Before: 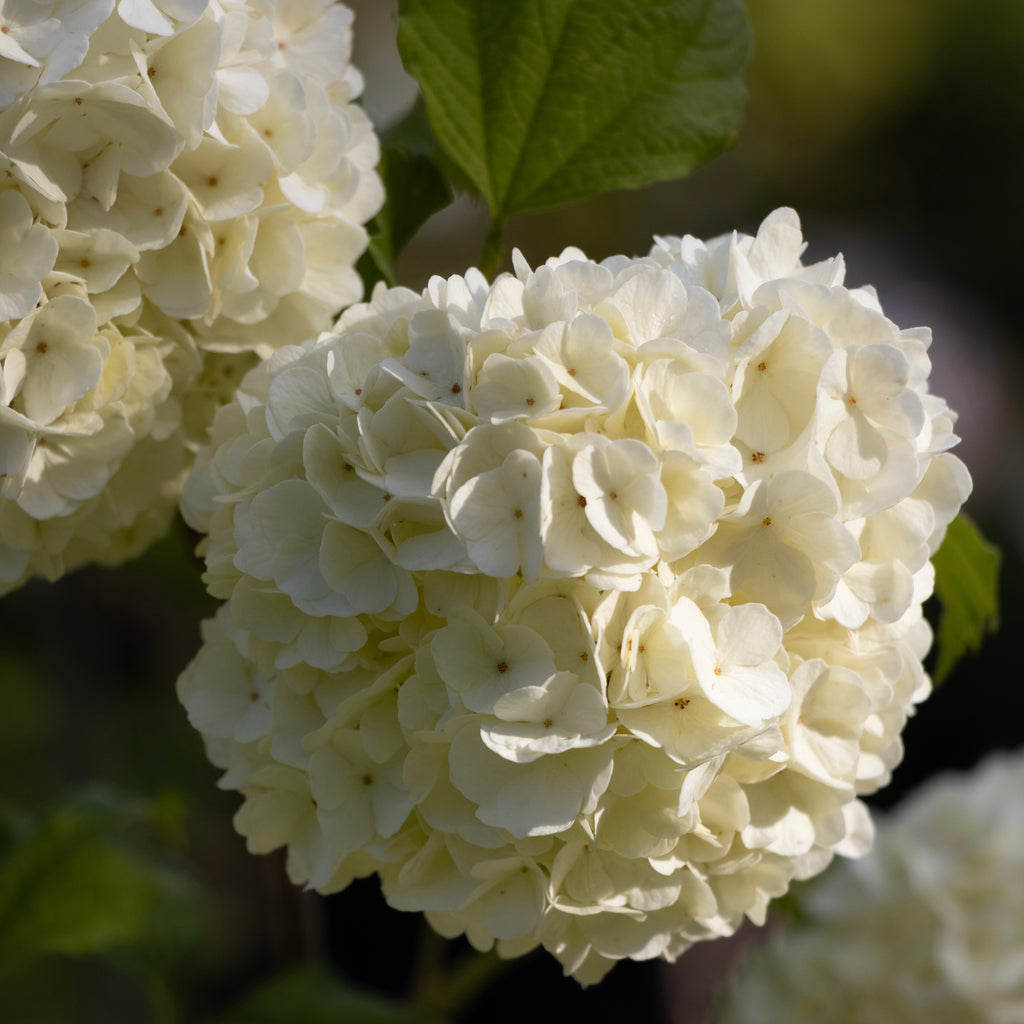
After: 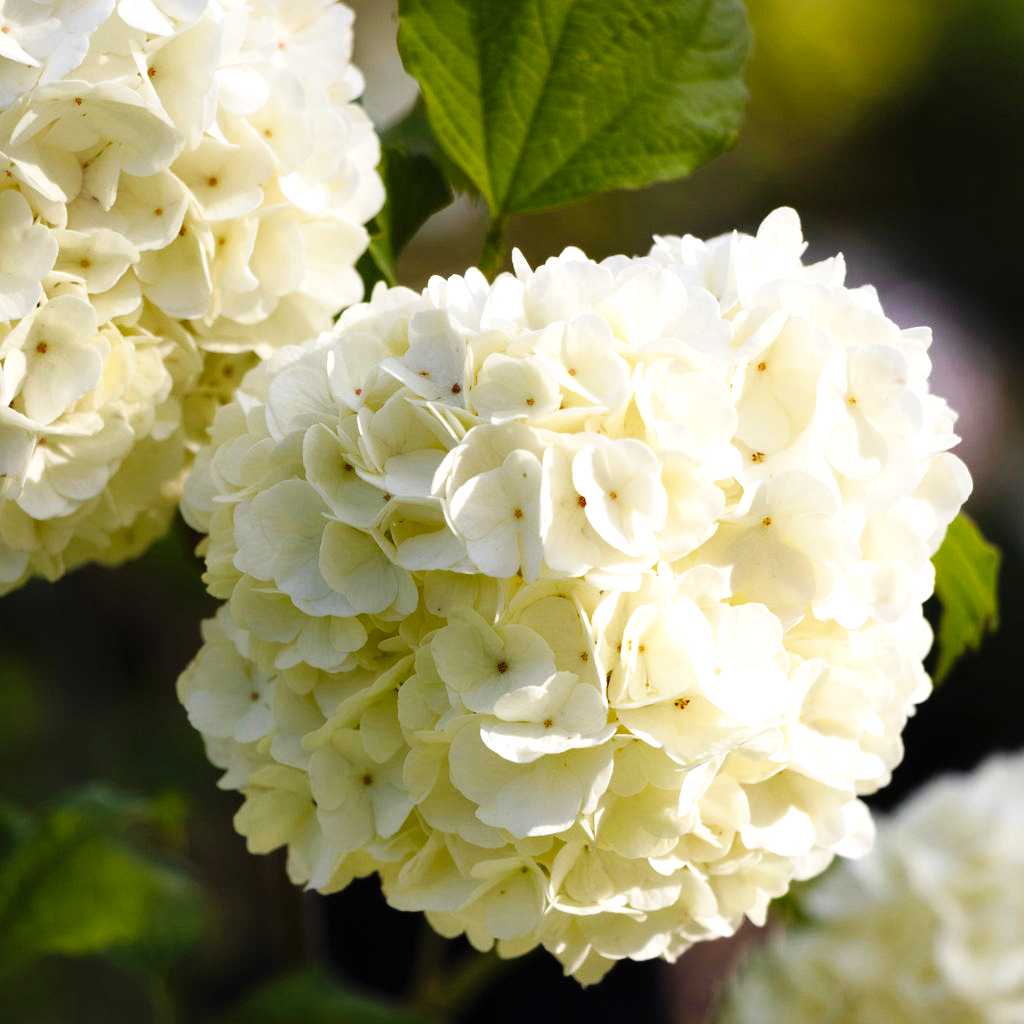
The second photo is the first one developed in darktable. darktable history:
exposure: black level correction 0, exposure 0.7 EV, compensate exposure bias true, compensate highlight preservation false
base curve: curves: ch0 [(0, 0) (0.032, 0.025) (0.121, 0.166) (0.206, 0.329) (0.605, 0.79) (1, 1)], preserve colors none
white balance: emerald 1
grain: coarseness 0.81 ISO, strength 1.34%, mid-tones bias 0%
